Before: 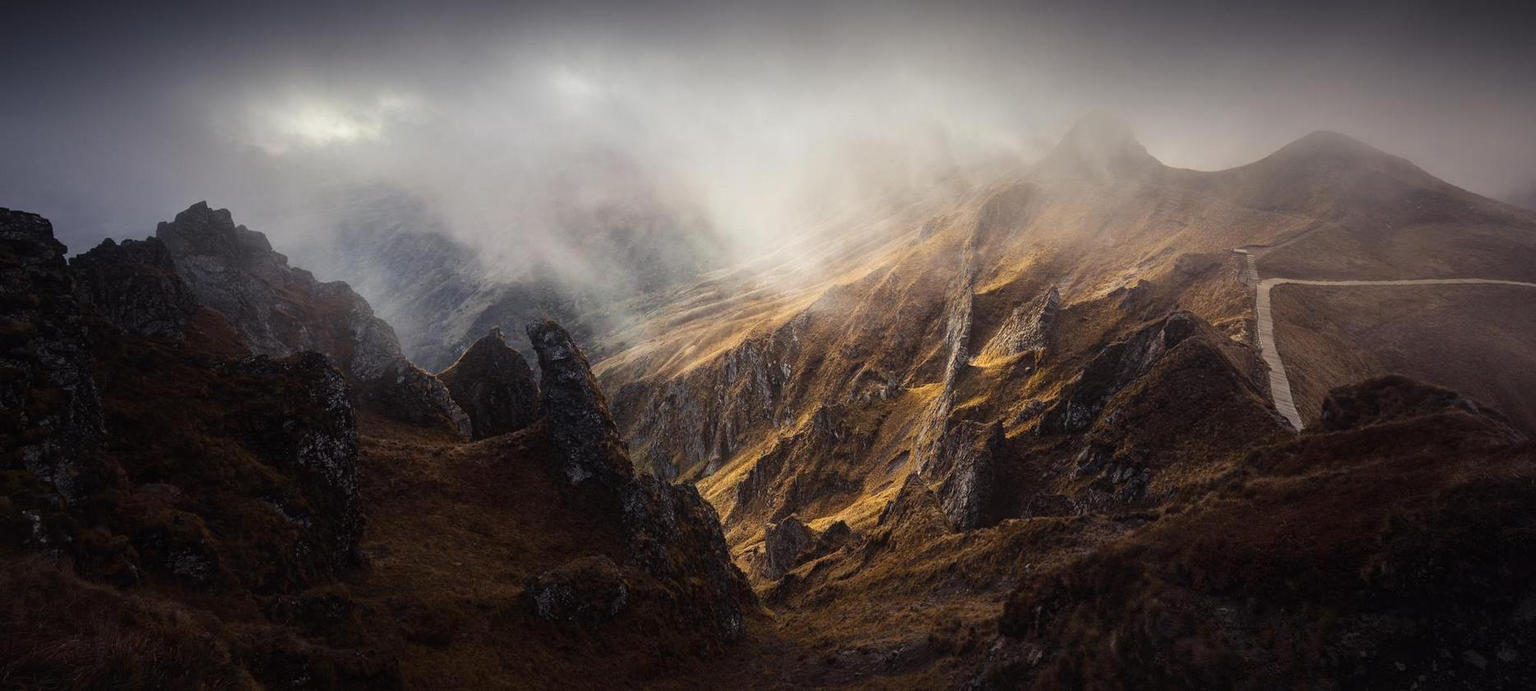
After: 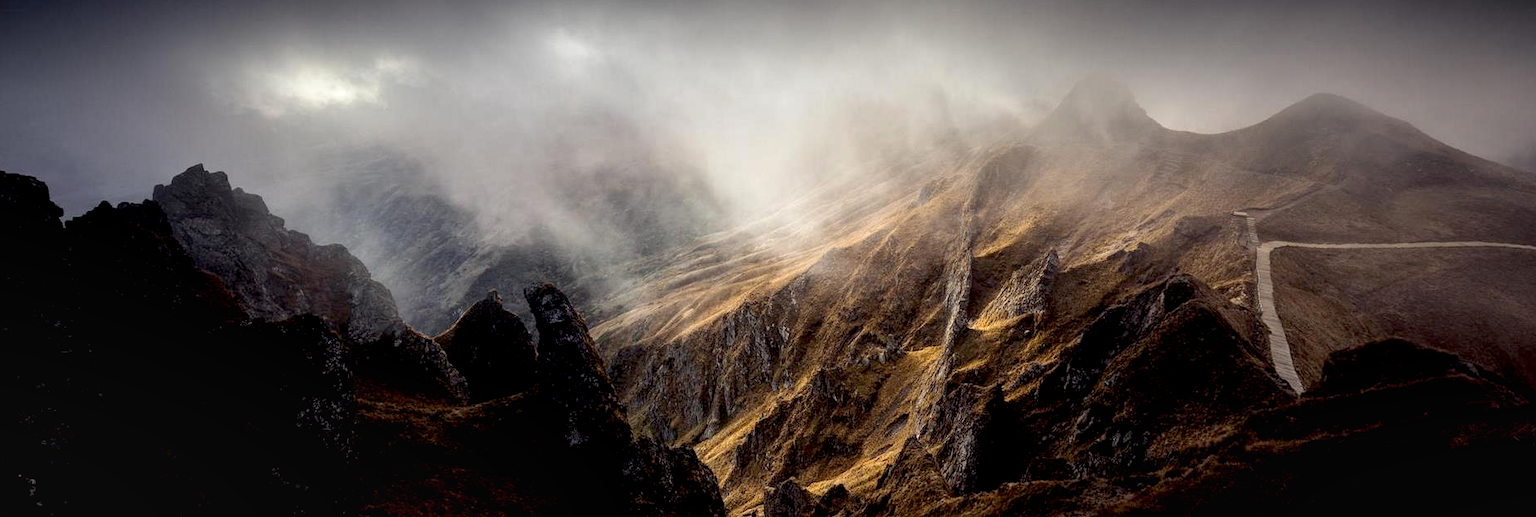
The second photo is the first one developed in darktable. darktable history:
contrast brightness saturation: contrast -0.074, brightness -0.035, saturation -0.108
base curve: curves: ch0 [(0.017, 0) (0.425, 0.441) (0.844, 0.933) (1, 1)], preserve colors none
crop: left 0.295%, top 5.482%, bottom 19.767%
local contrast: highlights 24%, shadows 75%, midtone range 0.745
